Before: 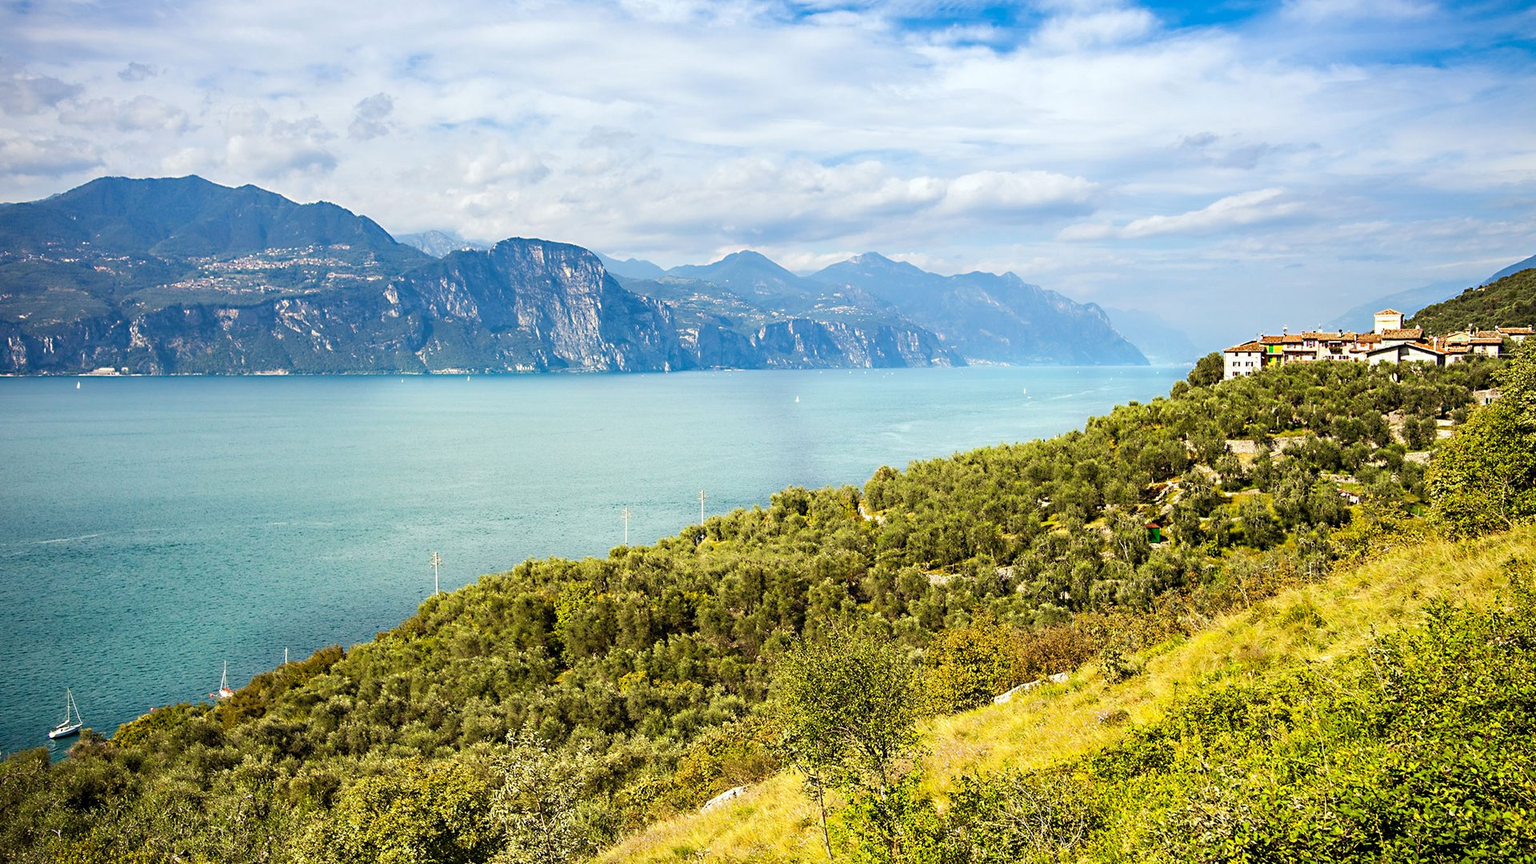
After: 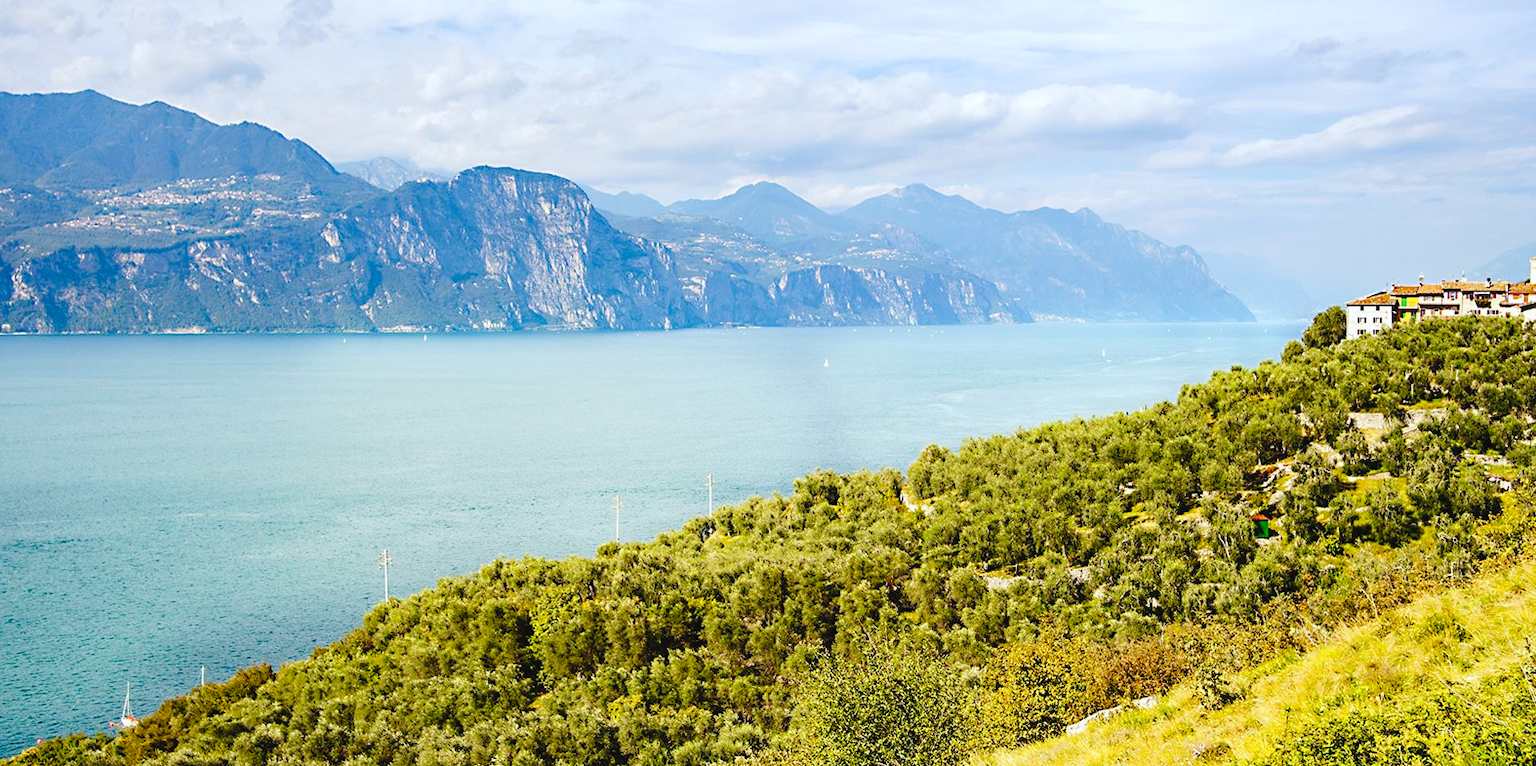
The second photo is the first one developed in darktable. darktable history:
tone curve: curves: ch0 [(0, 0) (0.003, 0.047) (0.011, 0.05) (0.025, 0.053) (0.044, 0.057) (0.069, 0.062) (0.1, 0.084) (0.136, 0.115) (0.177, 0.159) (0.224, 0.216) (0.277, 0.289) (0.335, 0.382) (0.399, 0.474) (0.468, 0.561) (0.543, 0.636) (0.623, 0.705) (0.709, 0.778) (0.801, 0.847) (0.898, 0.916) (1, 1)], preserve colors none
white balance: red 0.98, blue 1.034
crop: left 7.856%, top 11.836%, right 10.12%, bottom 15.387%
color contrast: green-magenta contrast 1.1, blue-yellow contrast 1.1, unbound 0
